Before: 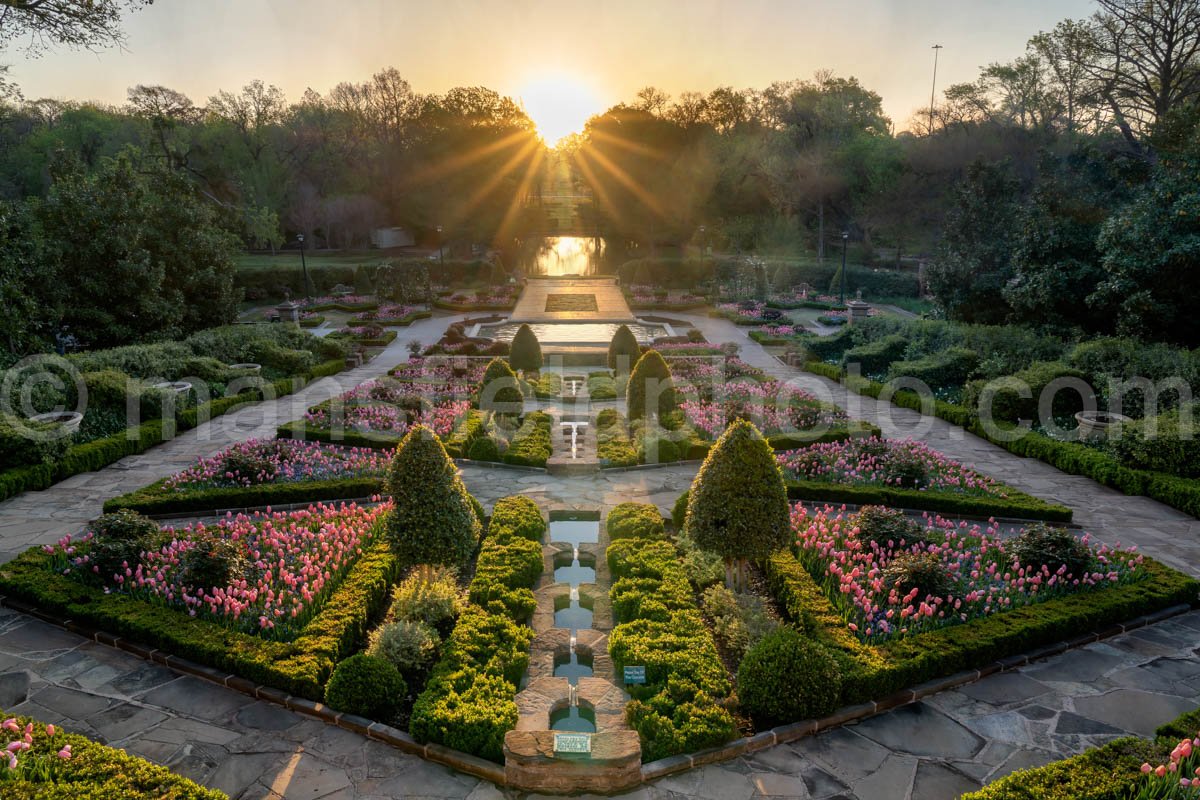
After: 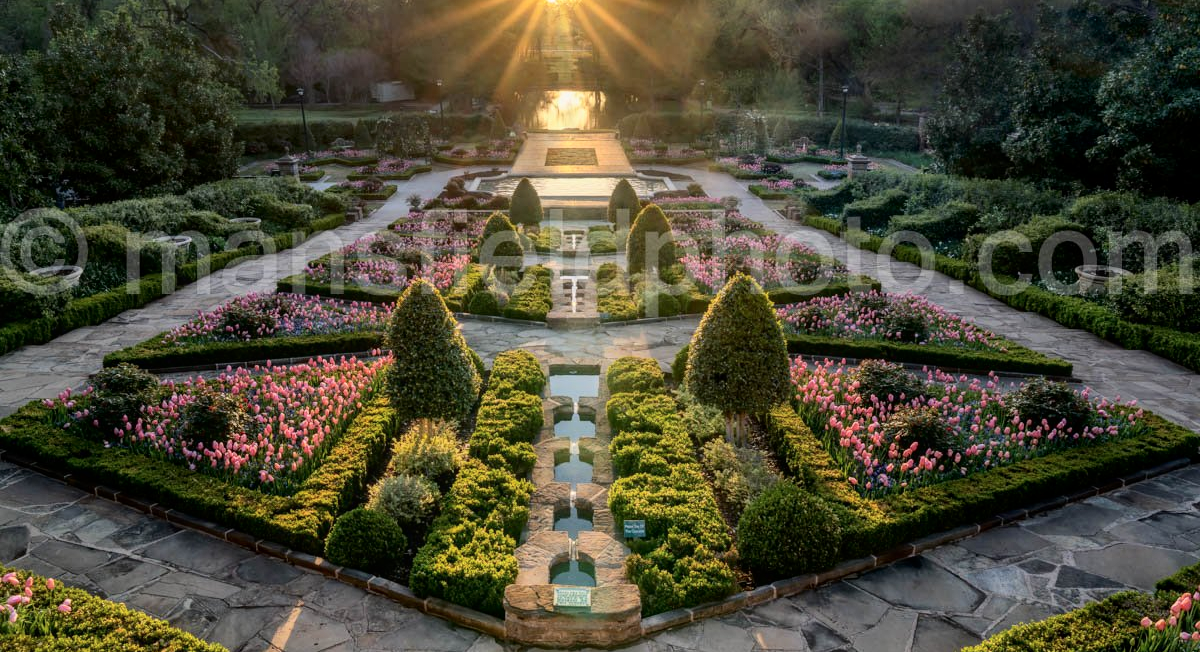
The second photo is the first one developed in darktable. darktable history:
tone curve: curves: ch0 [(0, 0) (0.004, 0.001) (0.133, 0.112) (0.325, 0.362) (0.832, 0.893) (1, 1)], color space Lab, independent channels, preserve colors none
tone equalizer: edges refinement/feathering 500, mask exposure compensation -1.57 EV, preserve details guided filter
crop and rotate: top 18.458%
local contrast: detail 109%
